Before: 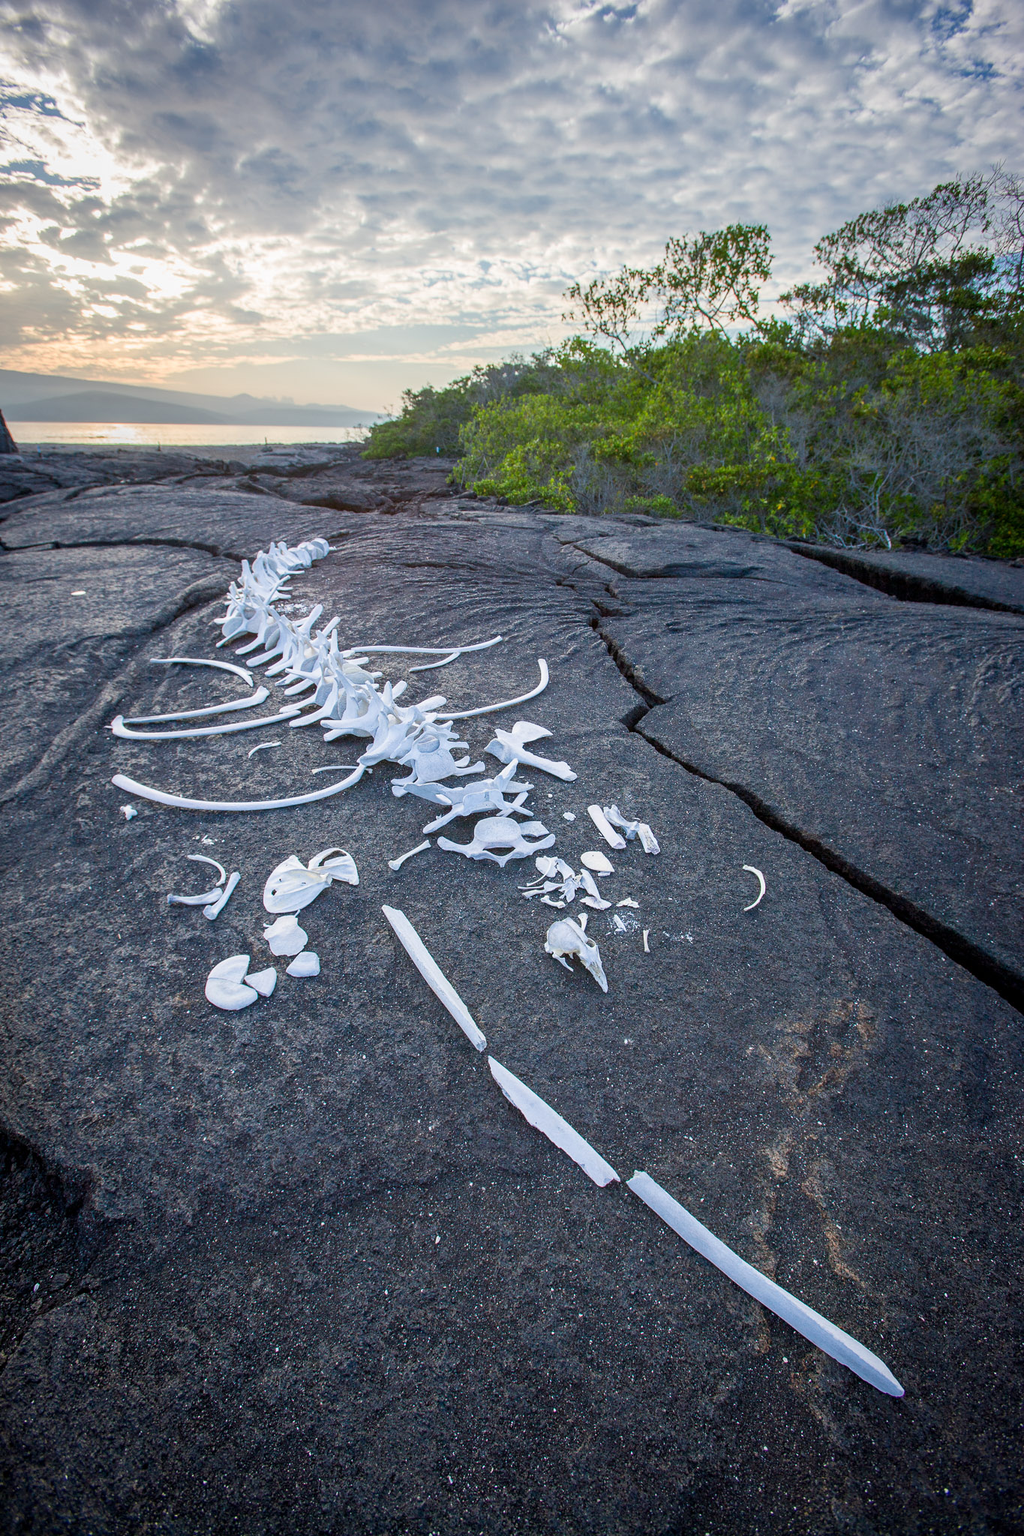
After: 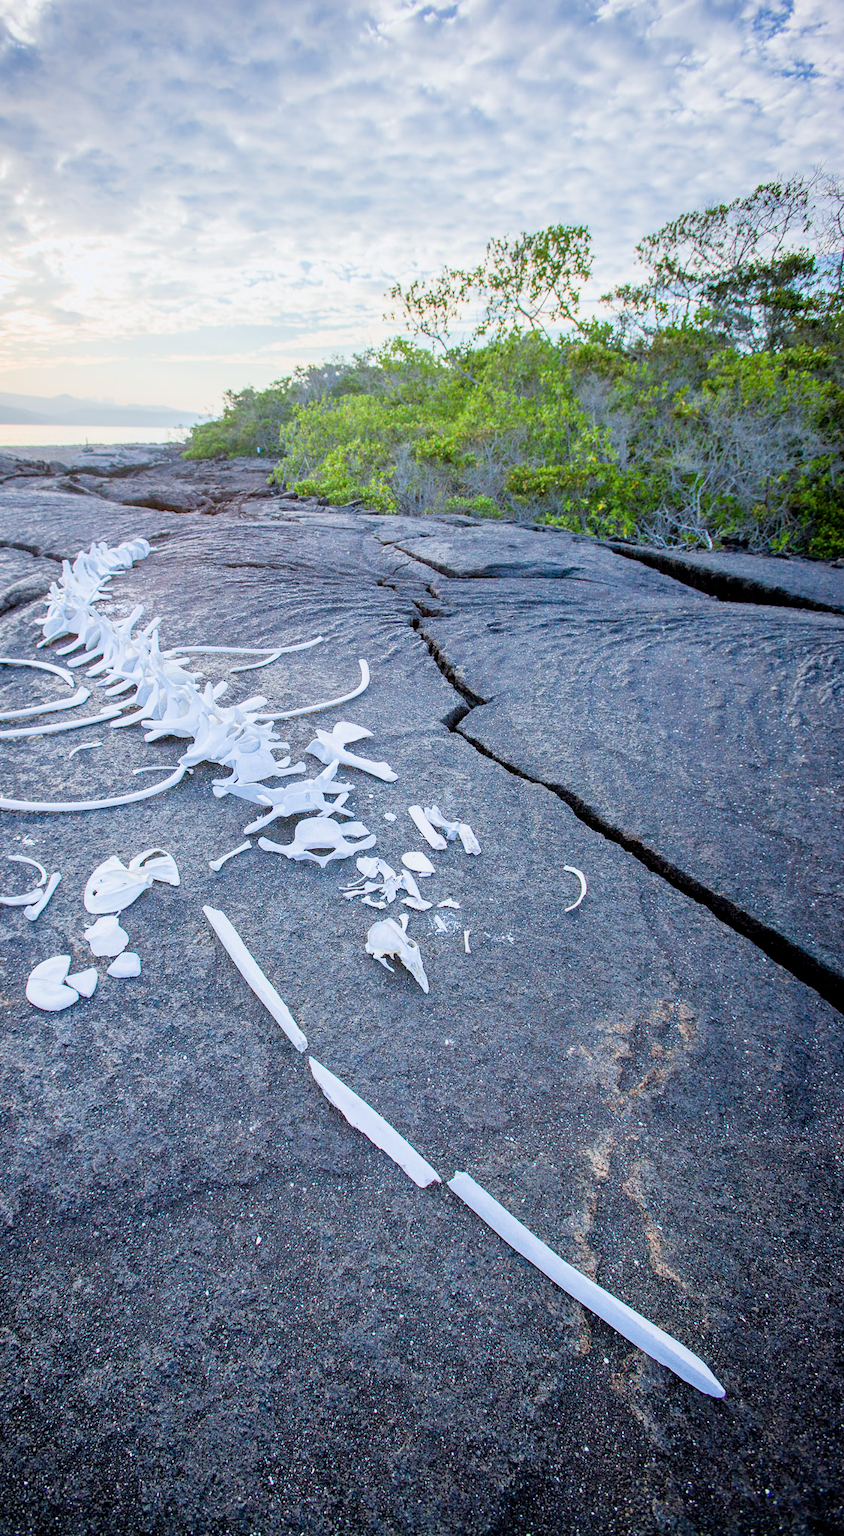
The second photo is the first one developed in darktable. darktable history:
crop: left 17.538%, bottom 0.038%
exposure: black level correction 0.001, exposure 1.322 EV, compensate exposure bias true, compensate highlight preservation false
filmic rgb: black relative exposure -7.65 EV, white relative exposure 4.56 EV, hardness 3.61
color calibration: gray › normalize channels true, x 0.356, y 0.368, temperature 4667.91 K, gamut compression 0.018
